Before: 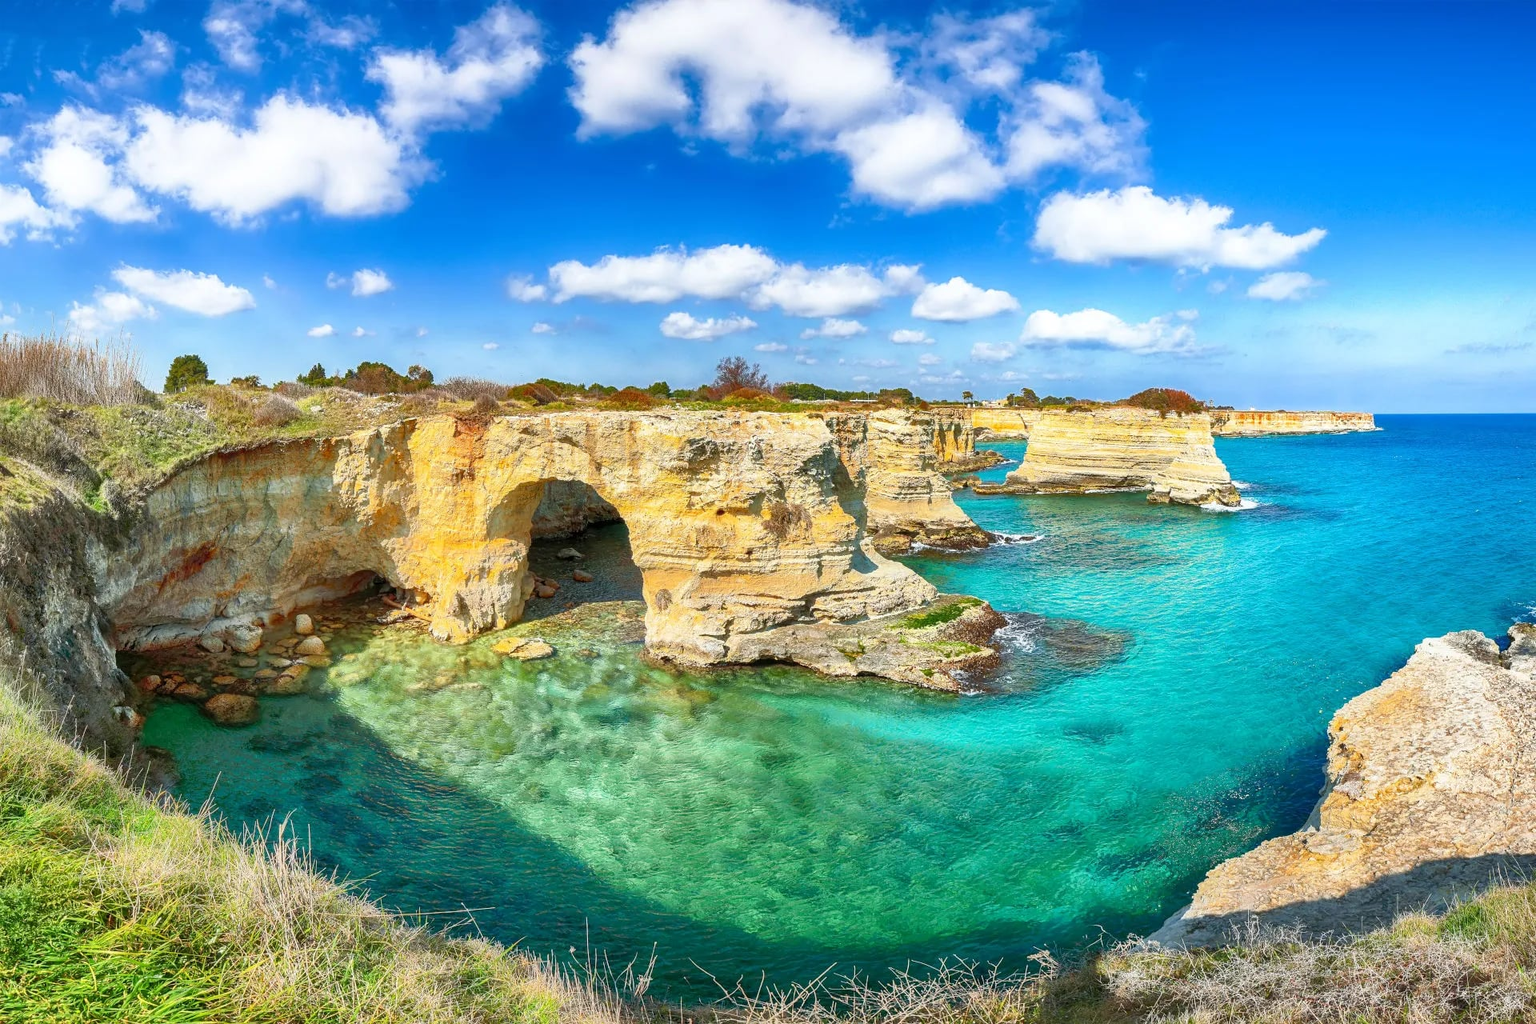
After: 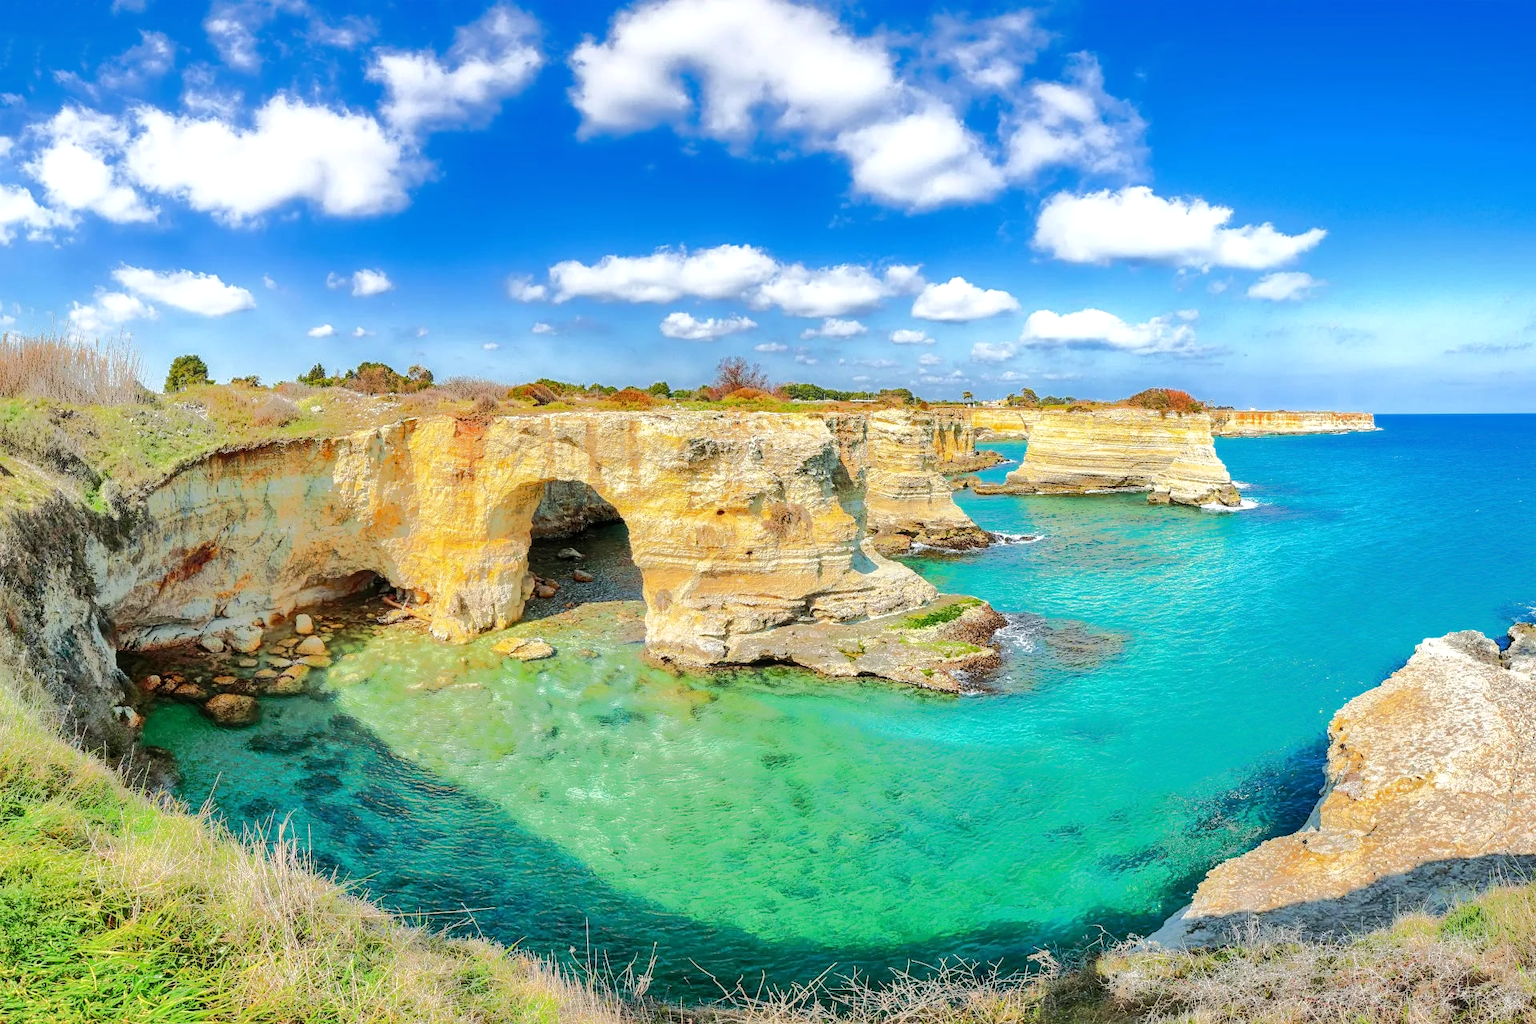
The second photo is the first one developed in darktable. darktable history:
tone equalizer: -8 EV -0.53 EV, -7 EV -0.28 EV, -6 EV -0.06 EV, -5 EV 0.44 EV, -4 EV 0.972 EV, -3 EV 0.816 EV, -2 EV -0.01 EV, -1 EV 0.132 EV, +0 EV -0.03 EV, edges refinement/feathering 500, mask exposure compensation -1.57 EV, preserve details no
